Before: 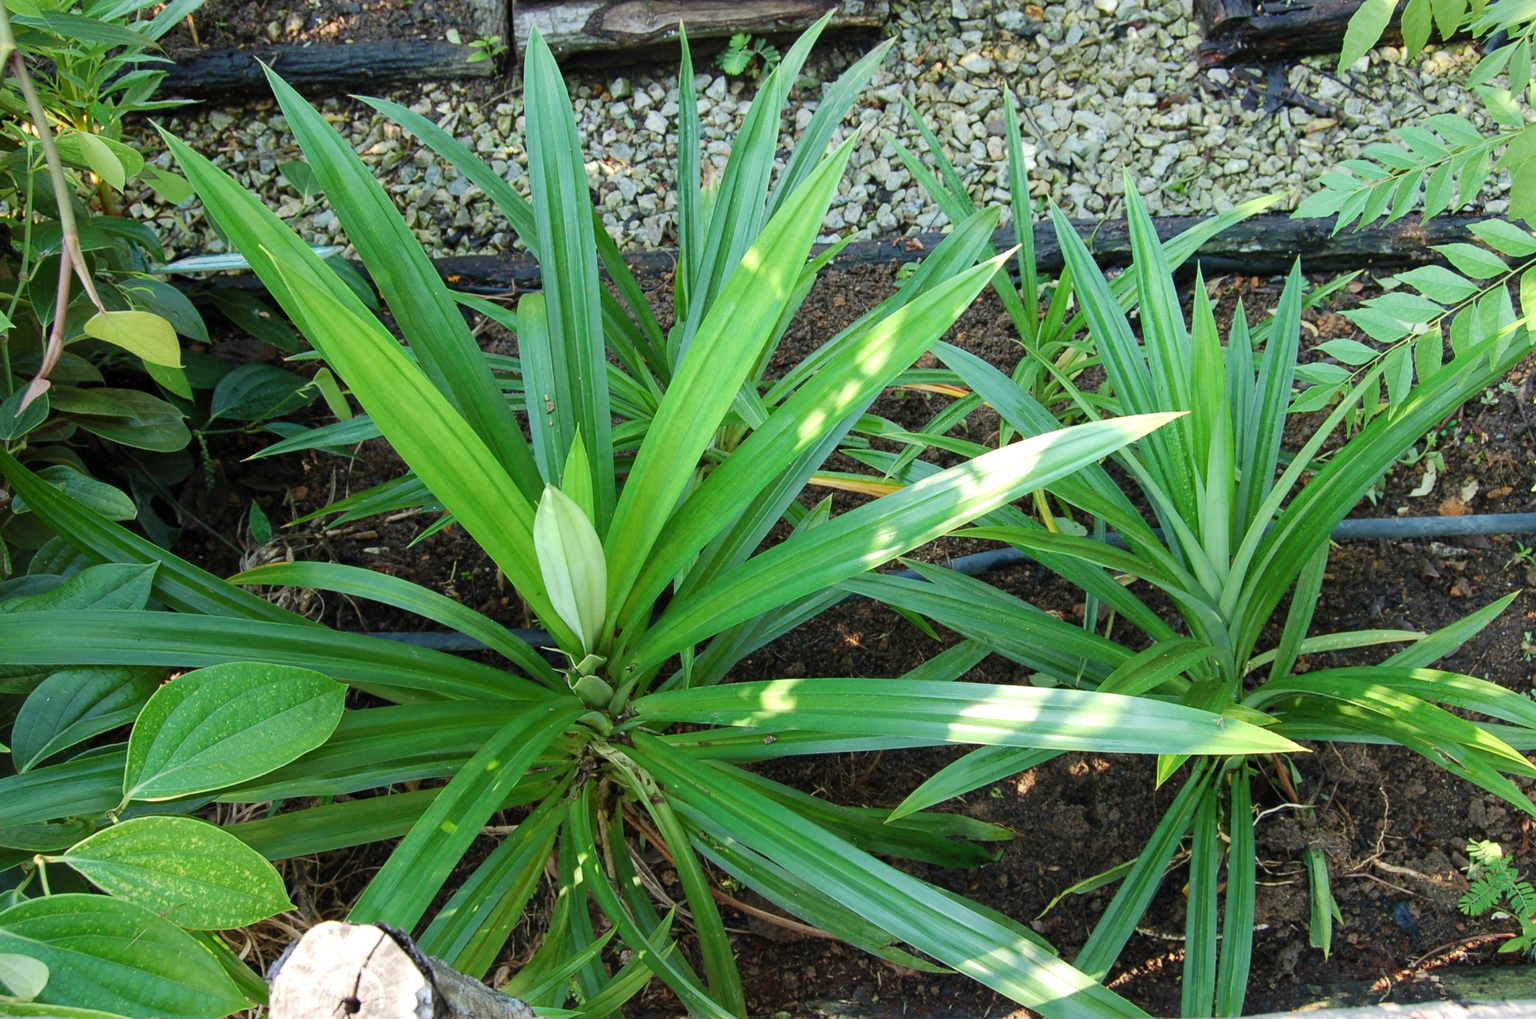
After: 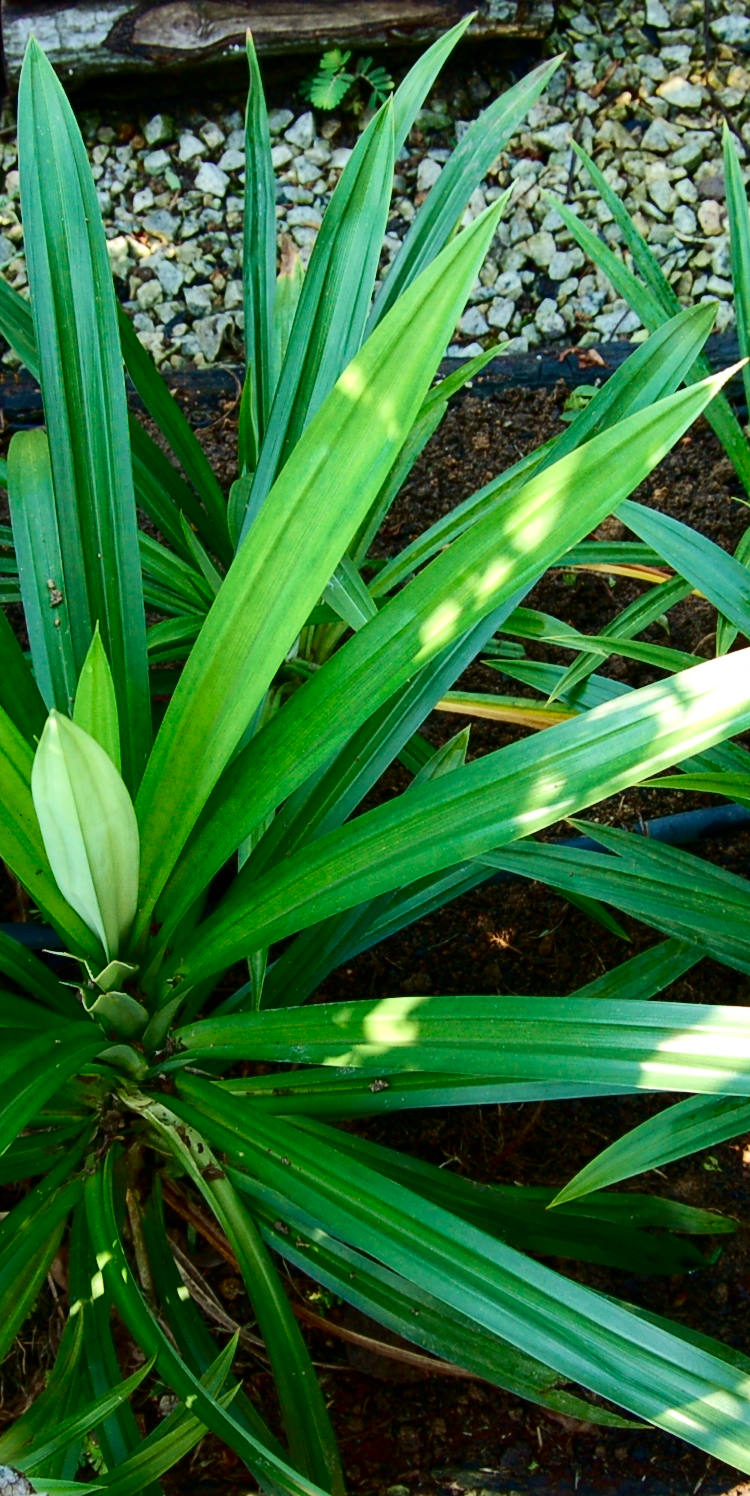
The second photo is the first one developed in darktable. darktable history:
velvia: on, module defaults
crop: left 33.36%, right 33.36%
contrast brightness saturation: contrast 0.19, brightness -0.24, saturation 0.11
